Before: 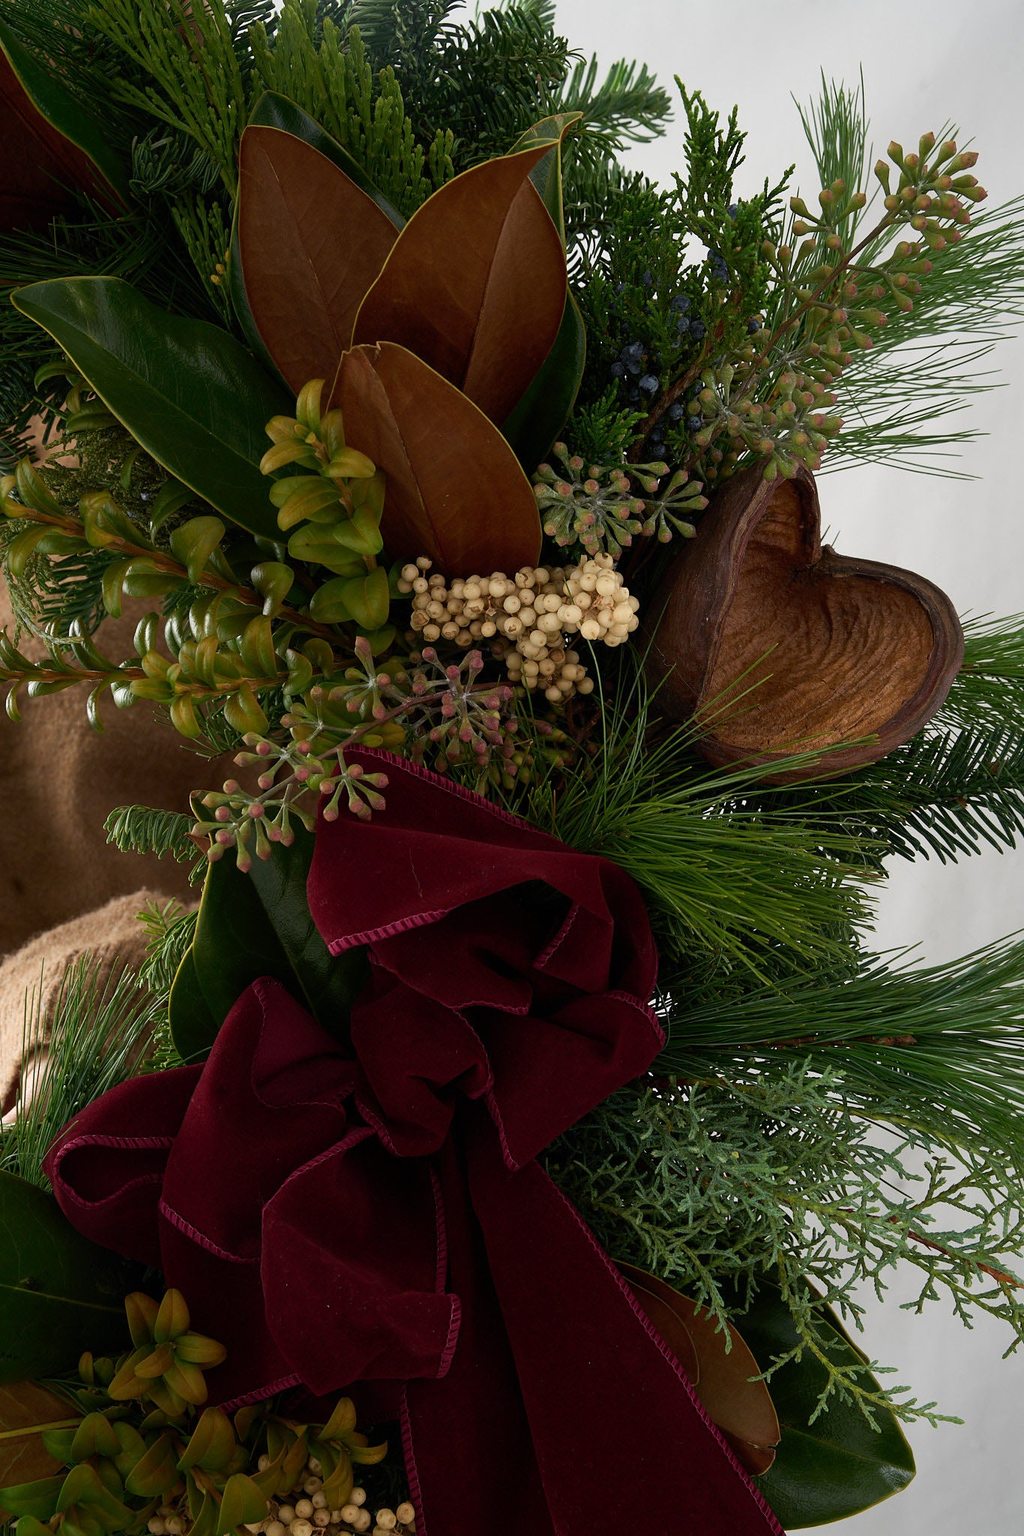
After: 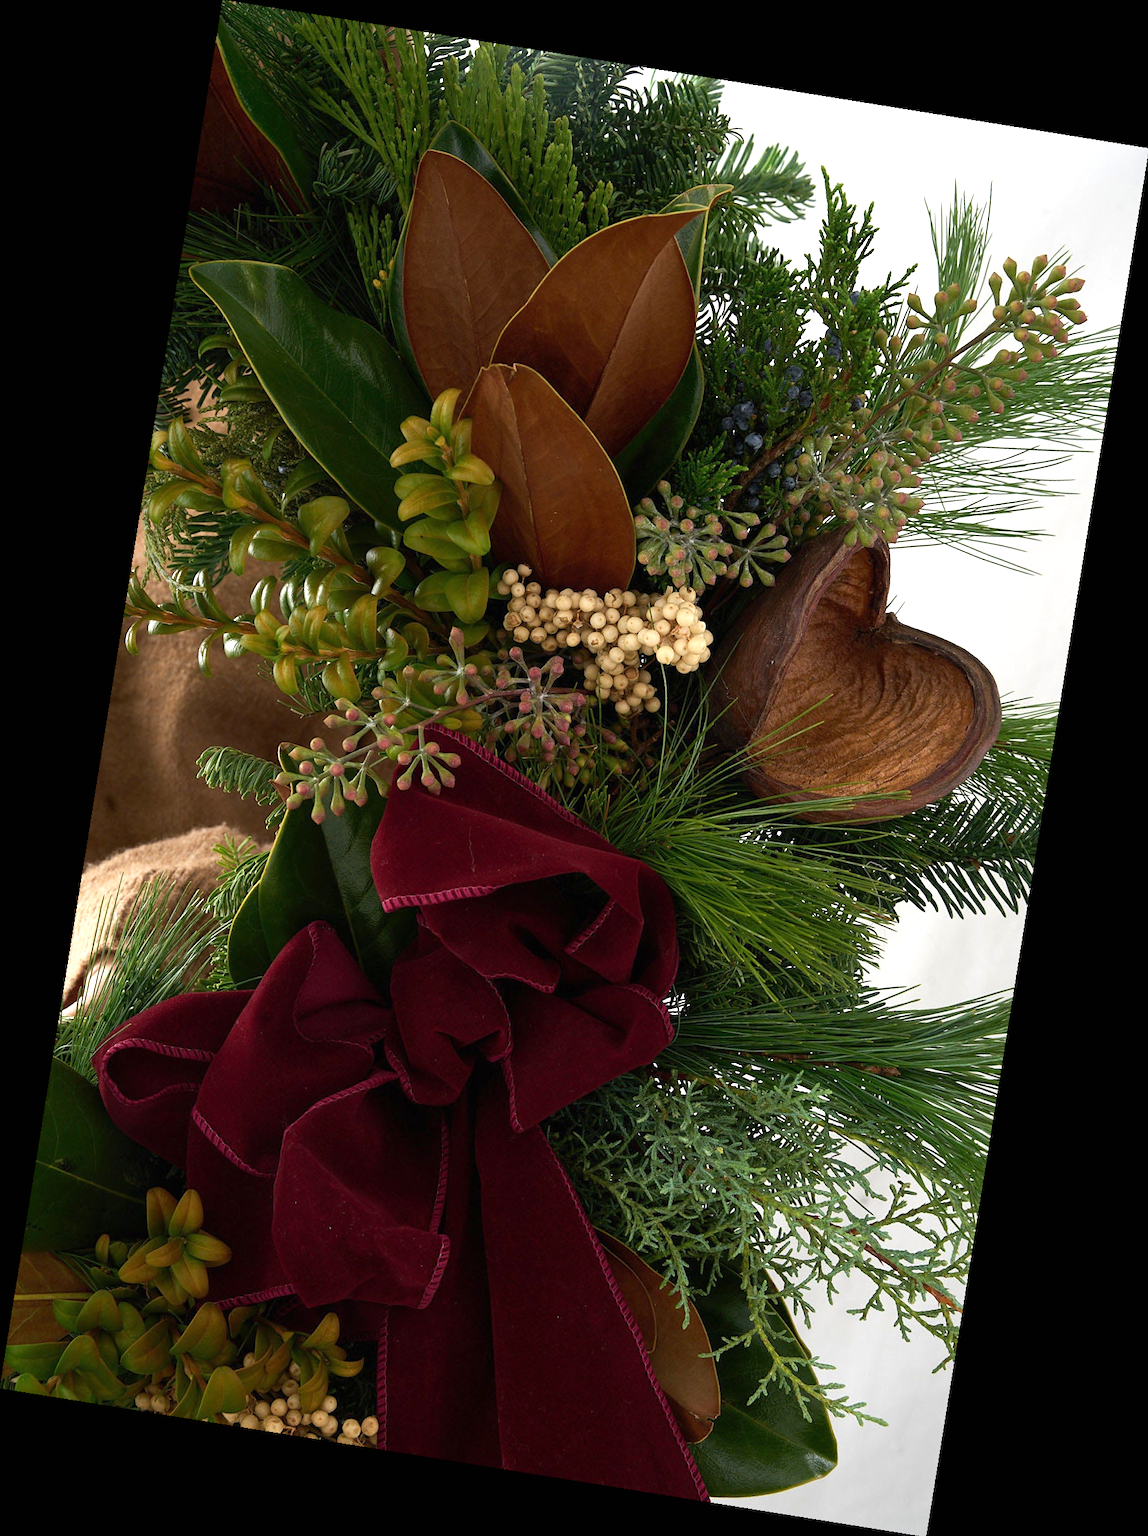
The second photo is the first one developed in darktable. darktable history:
rotate and perspective: rotation 9.12°, automatic cropping off
exposure: black level correction 0, exposure 0.7 EV, compensate exposure bias true, compensate highlight preservation false
